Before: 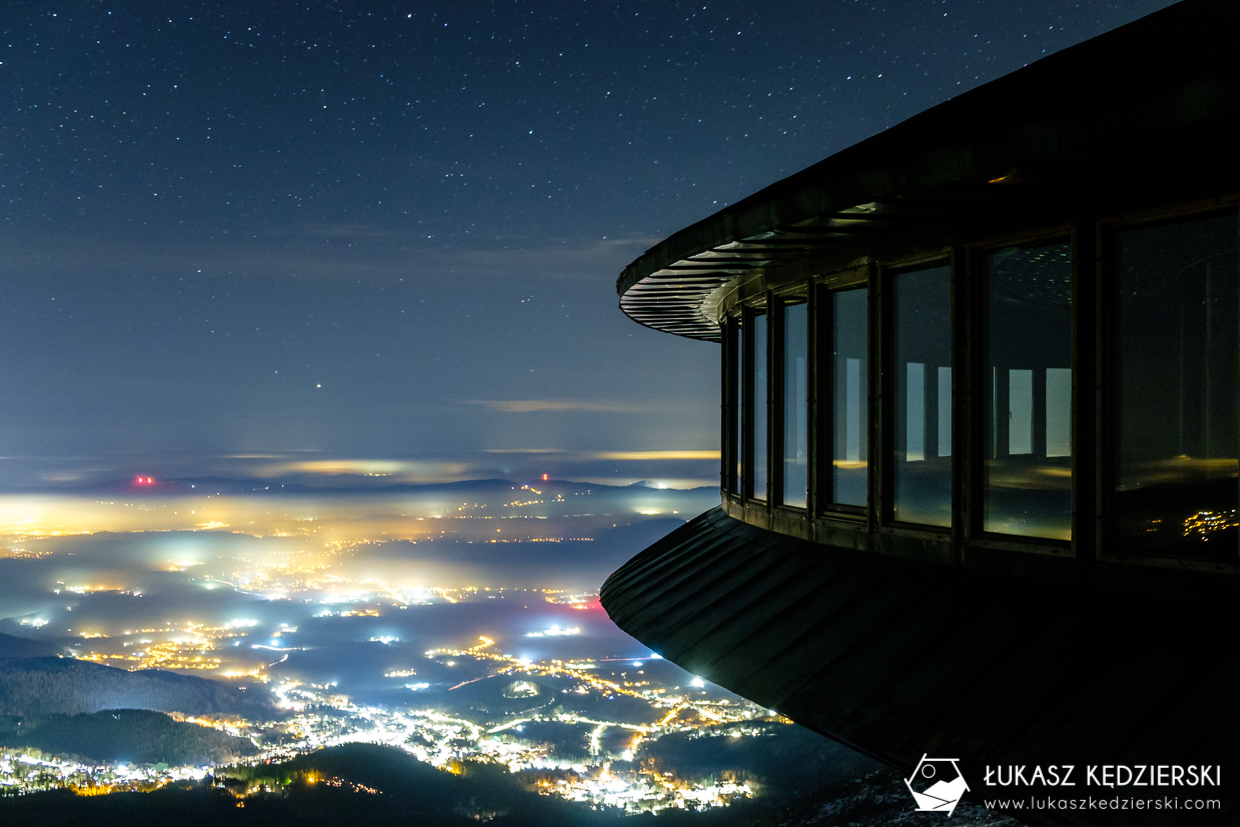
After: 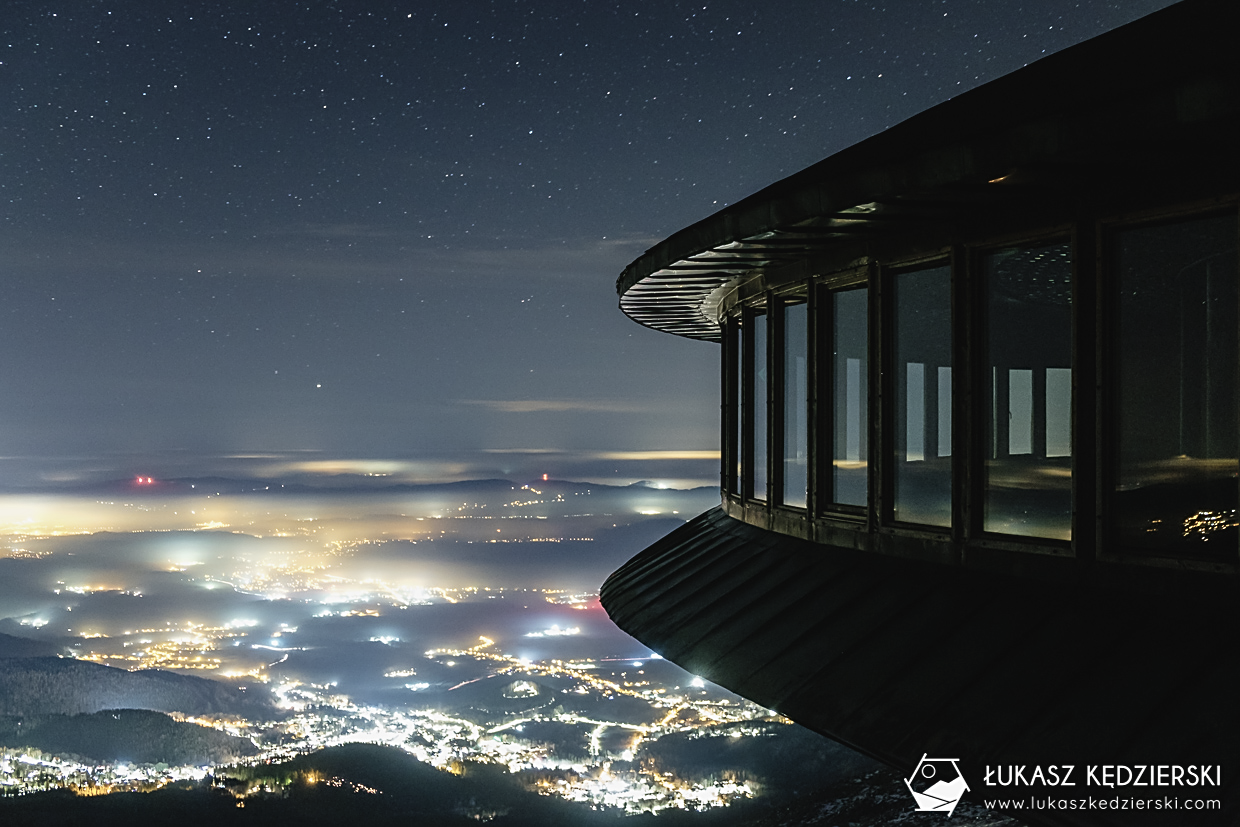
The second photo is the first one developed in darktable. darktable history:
contrast brightness saturation: contrast -0.061, saturation -0.414
sharpen: on, module defaults
